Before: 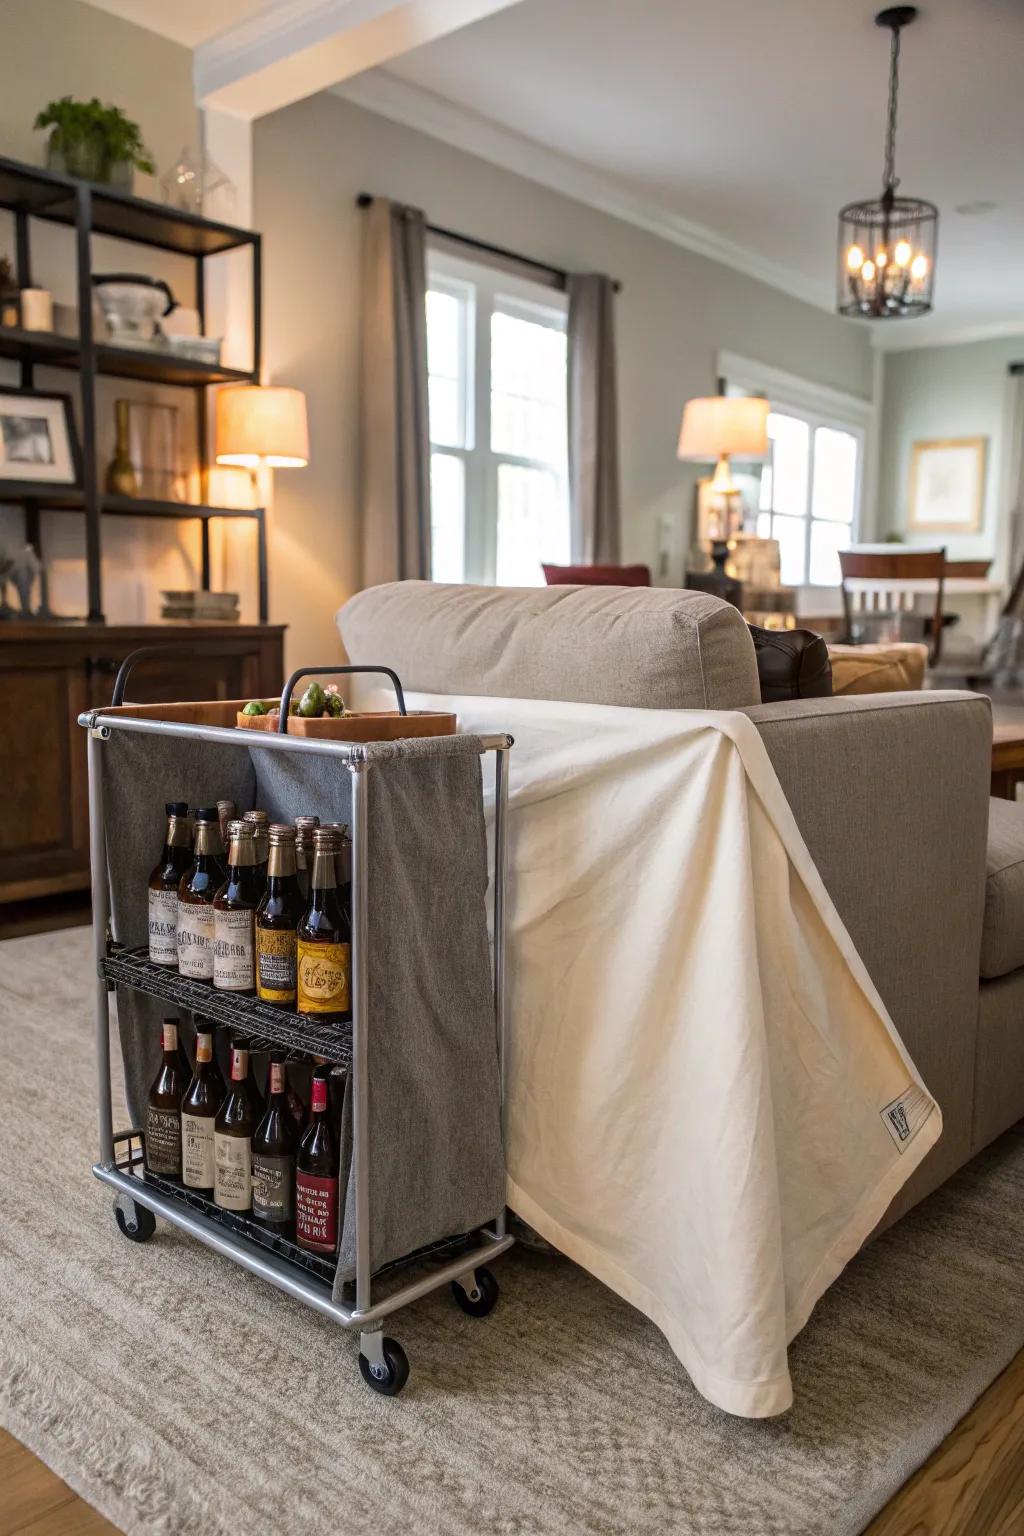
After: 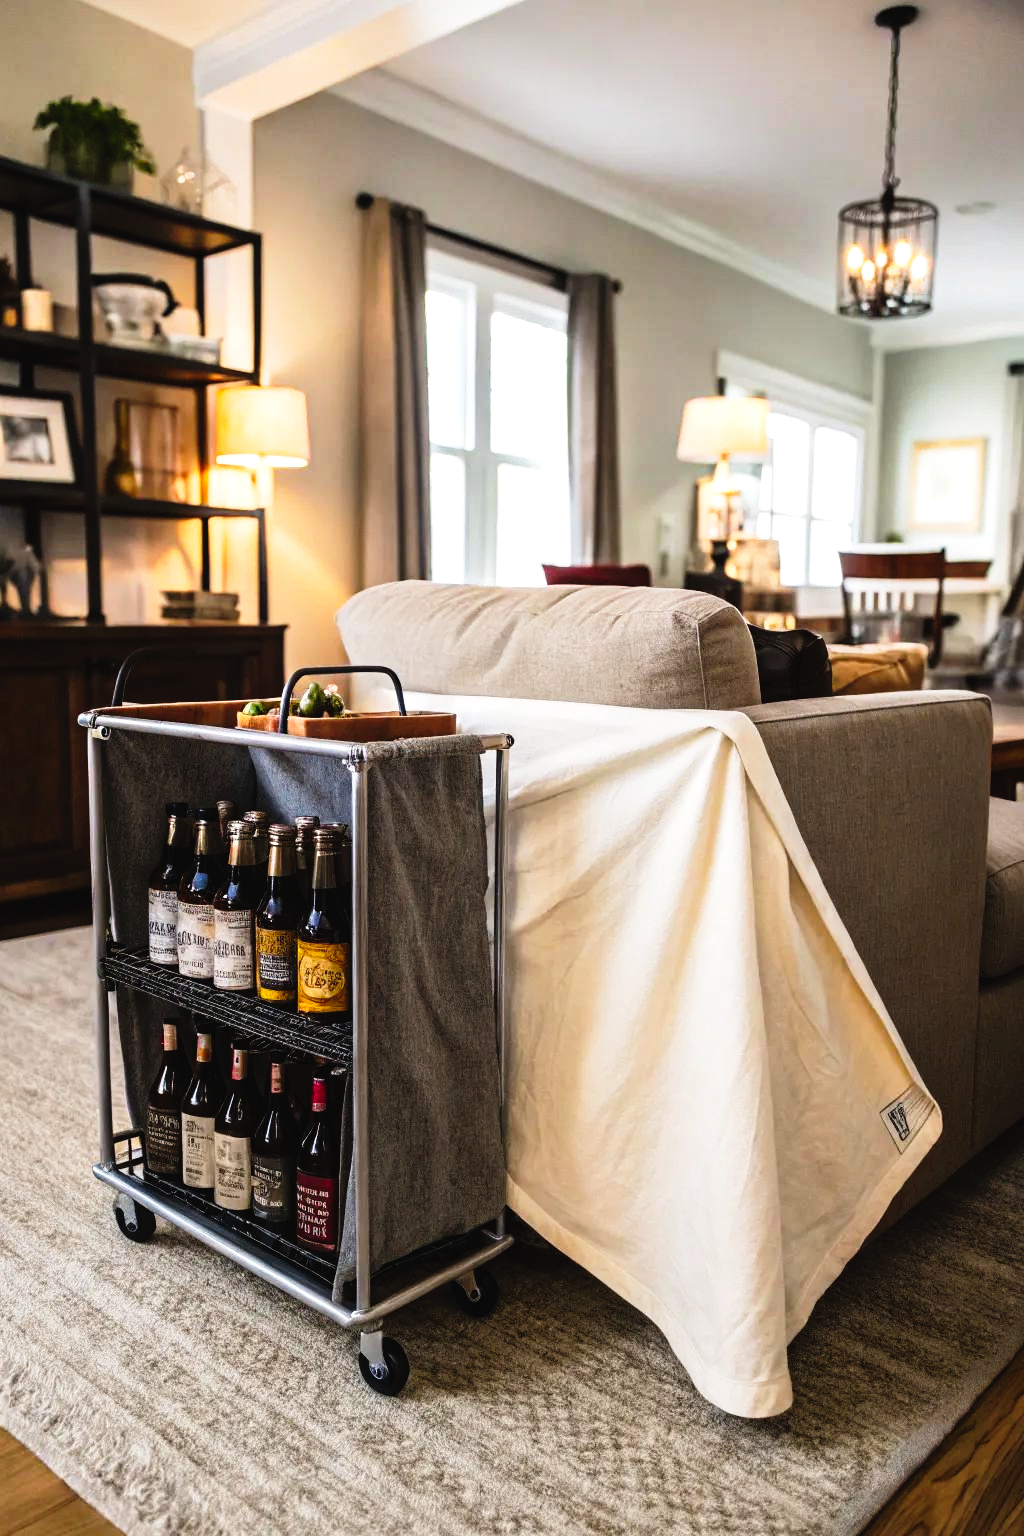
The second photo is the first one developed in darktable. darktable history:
tone curve: curves: ch0 [(0, 0.023) (0.137, 0.069) (0.249, 0.163) (0.487, 0.491) (0.778, 0.858) (0.896, 0.94) (1, 0.988)]; ch1 [(0, 0) (0.396, 0.369) (0.483, 0.459) (0.498, 0.5) (0.515, 0.517) (0.562, 0.6) (0.611, 0.667) (0.692, 0.744) (0.798, 0.863) (1, 1)]; ch2 [(0, 0) (0.426, 0.398) (0.483, 0.481) (0.503, 0.503) (0.526, 0.527) (0.549, 0.59) (0.62, 0.666) (0.705, 0.755) (0.985, 0.966)], preserve colors none
tone equalizer: -8 EV -0.443 EV, -7 EV -0.386 EV, -6 EV -0.373 EV, -5 EV -0.196 EV, -3 EV 0.2 EV, -2 EV 0.329 EV, -1 EV 0.385 EV, +0 EV 0.435 EV, edges refinement/feathering 500, mask exposure compensation -1.57 EV, preserve details no
